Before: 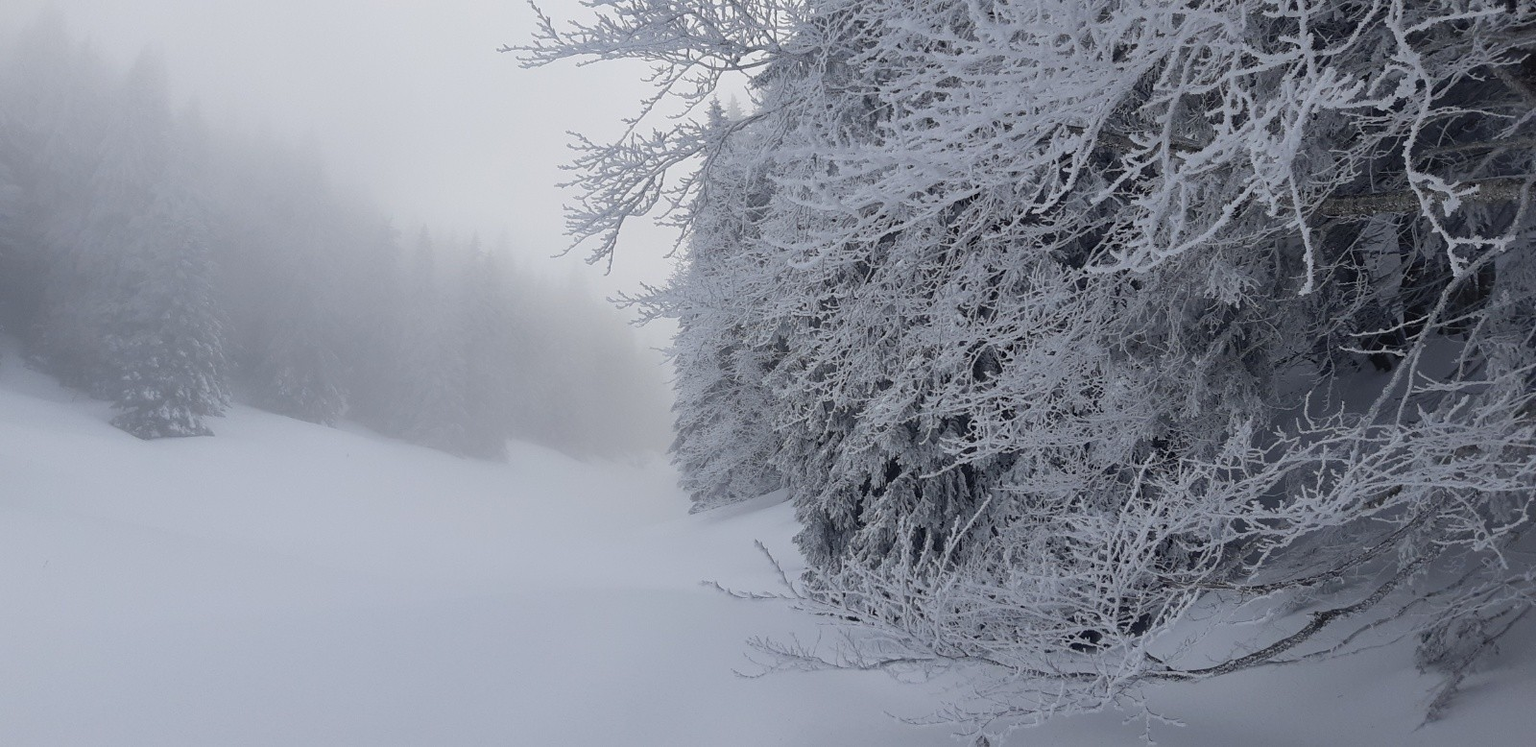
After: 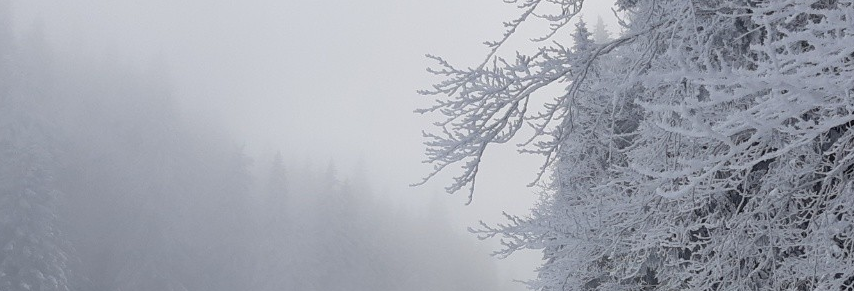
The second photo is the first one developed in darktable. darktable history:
crop: left 10.309%, top 10.57%, right 36.284%, bottom 51.953%
